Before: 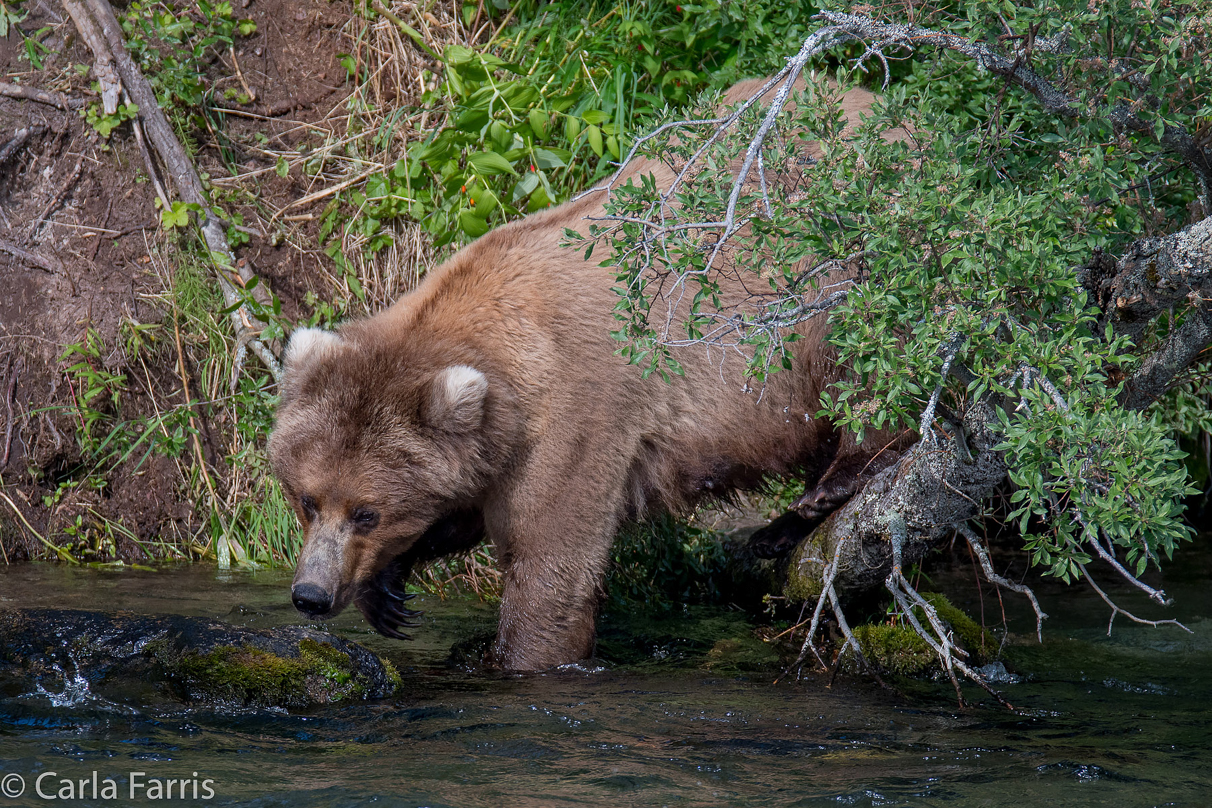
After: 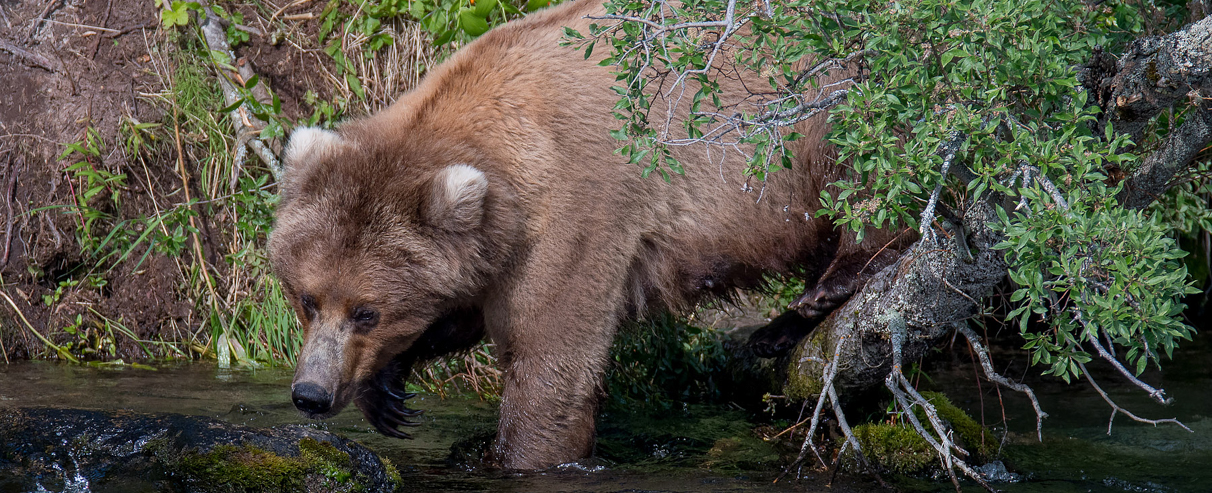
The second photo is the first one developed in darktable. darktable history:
crop and rotate: top 24.897%, bottom 14.019%
